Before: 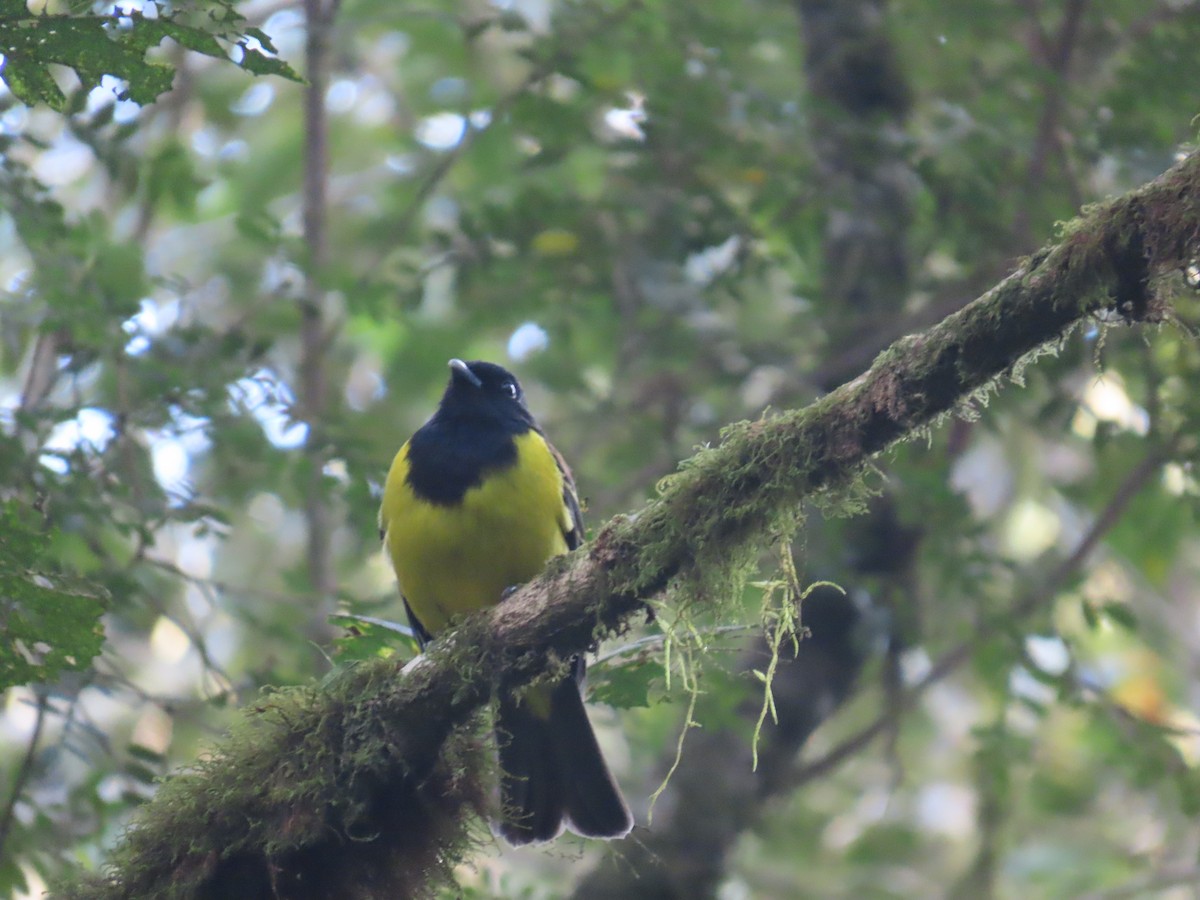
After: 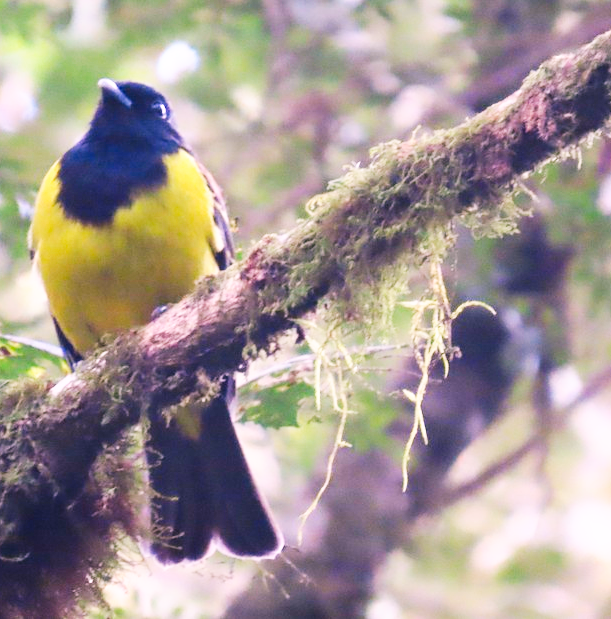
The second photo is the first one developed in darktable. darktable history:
contrast brightness saturation: contrast 0.04, saturation 0.16
crop and rotate: left 29.237%, top 31.152%, right 19.807%
base curve: curves: ch0 [(0, 0) (0.007, 0.004) (0.027, 0.03) (0.046, 0.07) (0.207, 0.54) (0.442, 0.872) (0.673, 0.972) (1, 1)], preserve colors none
white balance: red 1.188, blue 1.11
